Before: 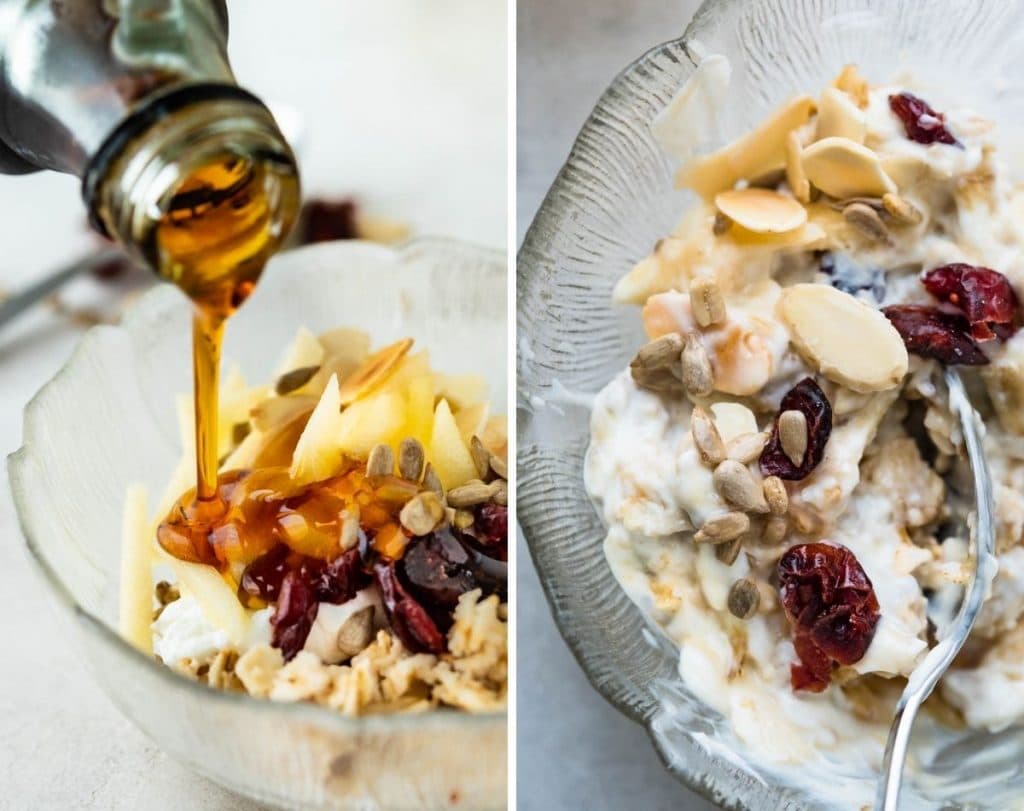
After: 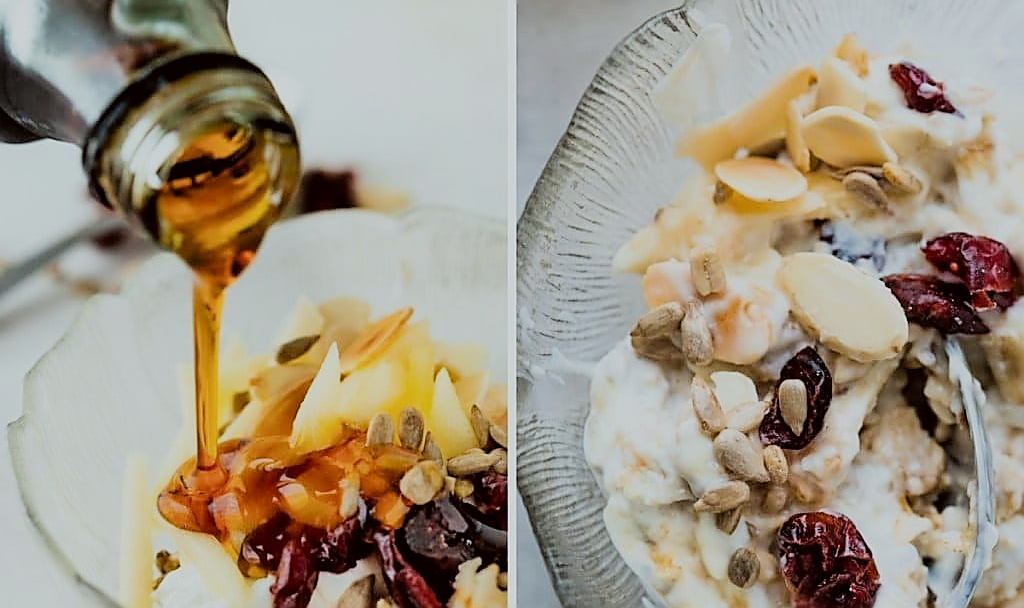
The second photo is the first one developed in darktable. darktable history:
filmic rgb: black relative exposure -8.54 EV, white relative exposure 5.52 EV, hardness 3.39, contrast 1.016
color correction: highlights a* -2.73, highlights b* -2.09, shadows a* 2.41, shadows b* 2.73
sharpen: radius 1.4, amount 1.25, threshold 0.7
crop: top 3.857%, bottom 21.132%
